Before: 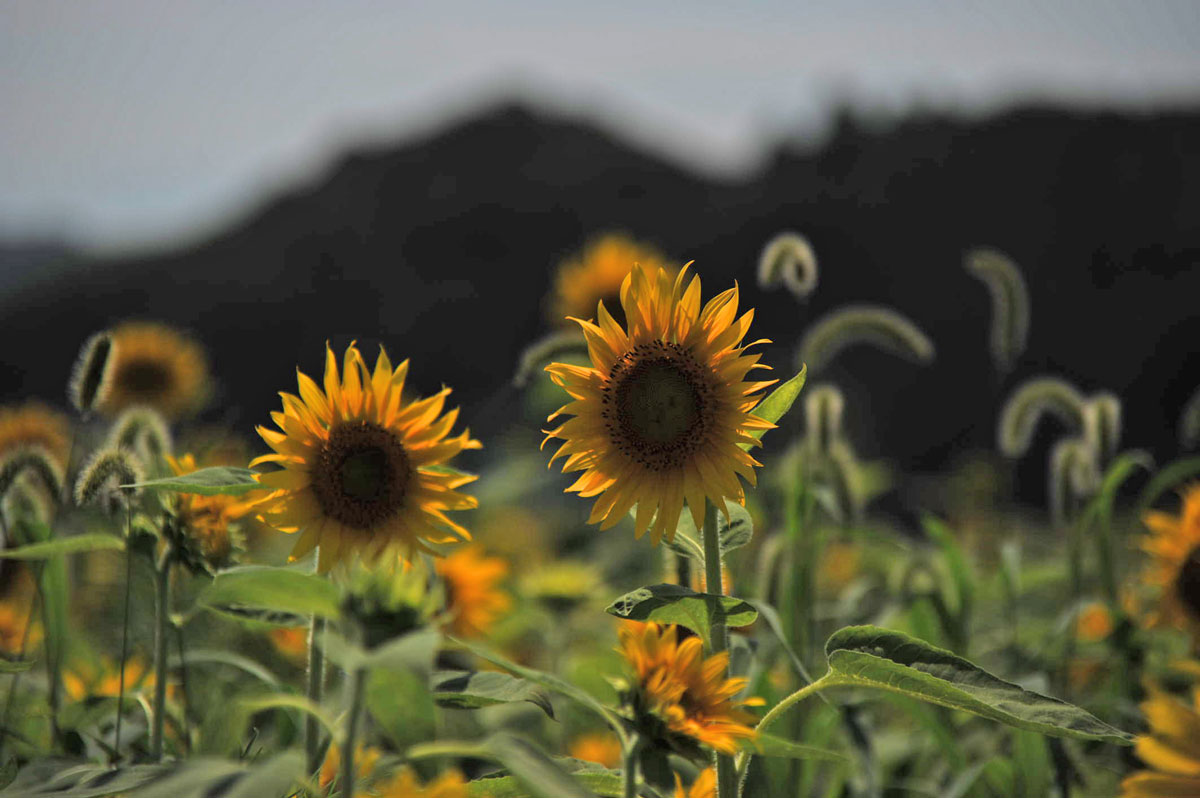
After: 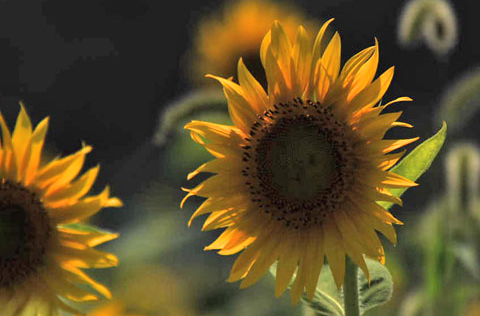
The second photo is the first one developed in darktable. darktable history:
exposure: exposure 0.208 EV, compensate highlight preservation false
crop: left 30.014%, top 30.354%, right 29.925%, bottom 29.94%
